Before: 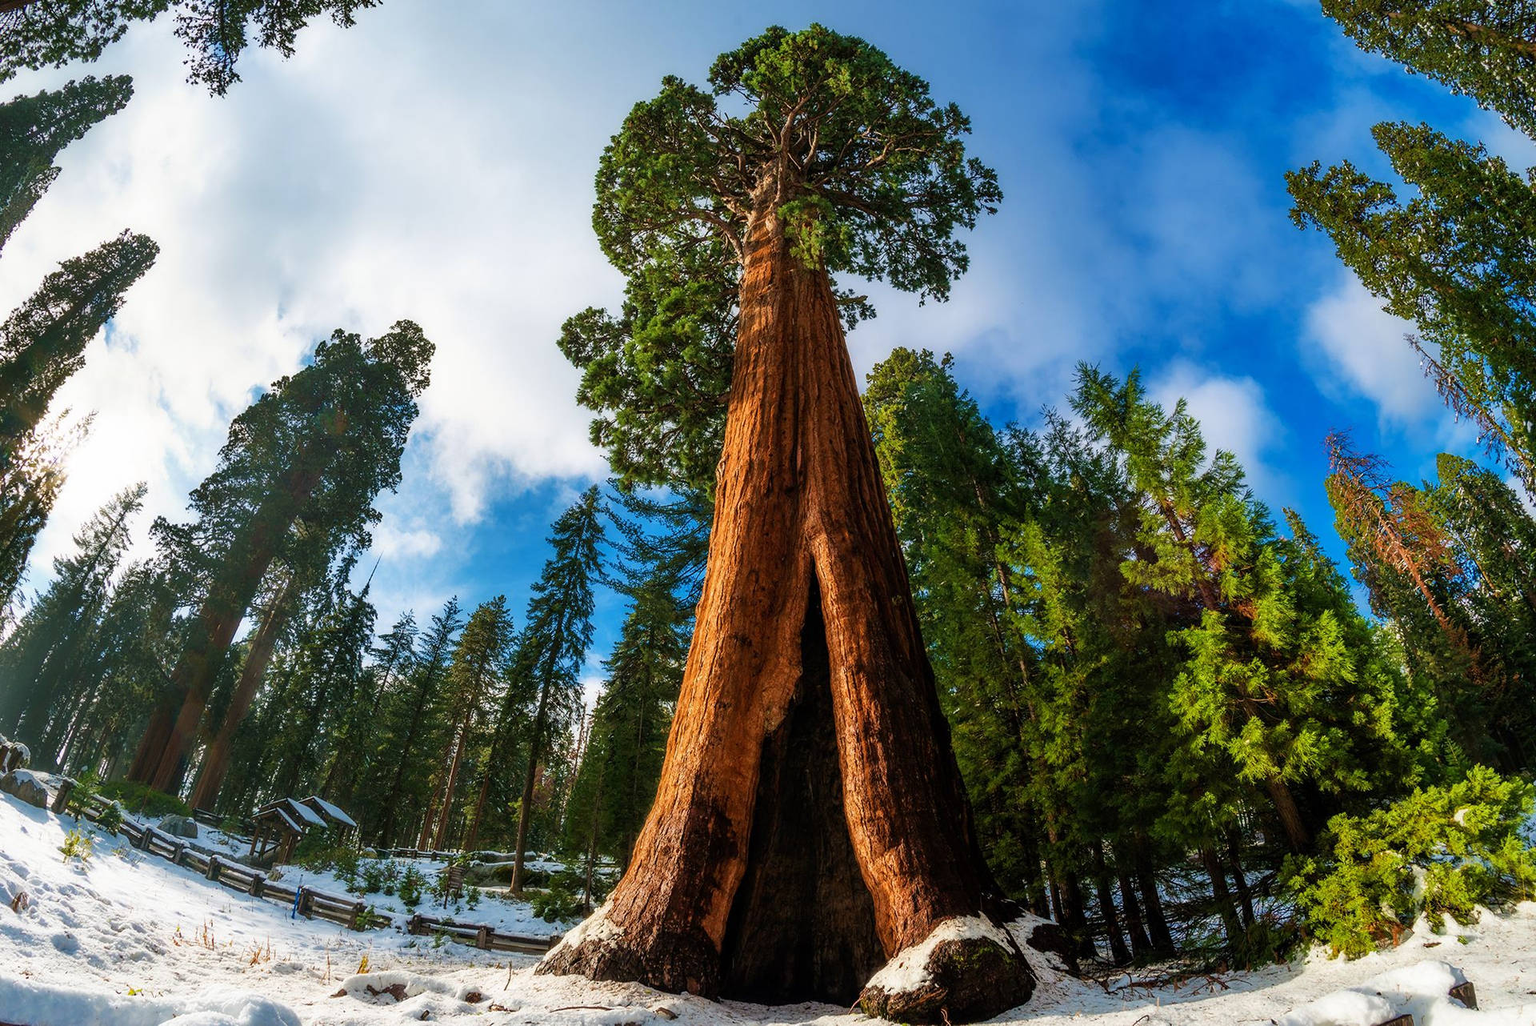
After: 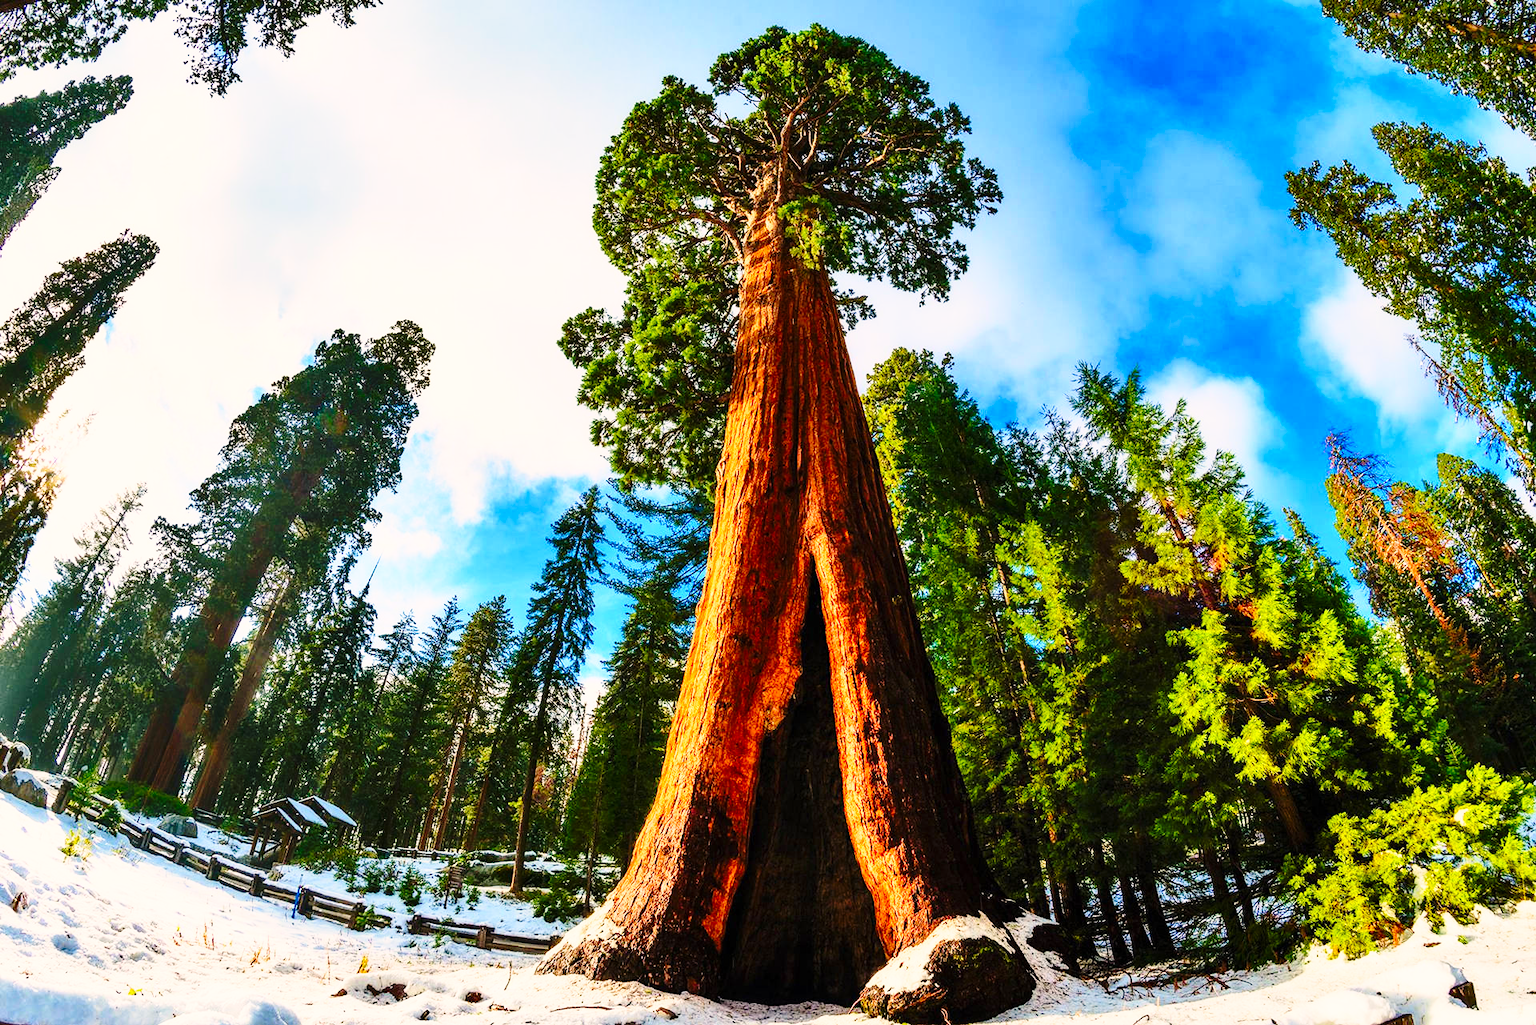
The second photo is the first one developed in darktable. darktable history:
shadows and highlights: shadows 58.54, soften with gaussian
color correction: highlights a* 3.8, highlights b* 5.1
base curve: curves: ch0 [(0, 0) (0.028, 0.03) (0.121, 0.232) (0.46, 0.748) (0.859, 0.968) (1, 1)], preserve colors none
contrast brightness saturation: contrast 0.228, brightness 0.096, saturation 0.294
